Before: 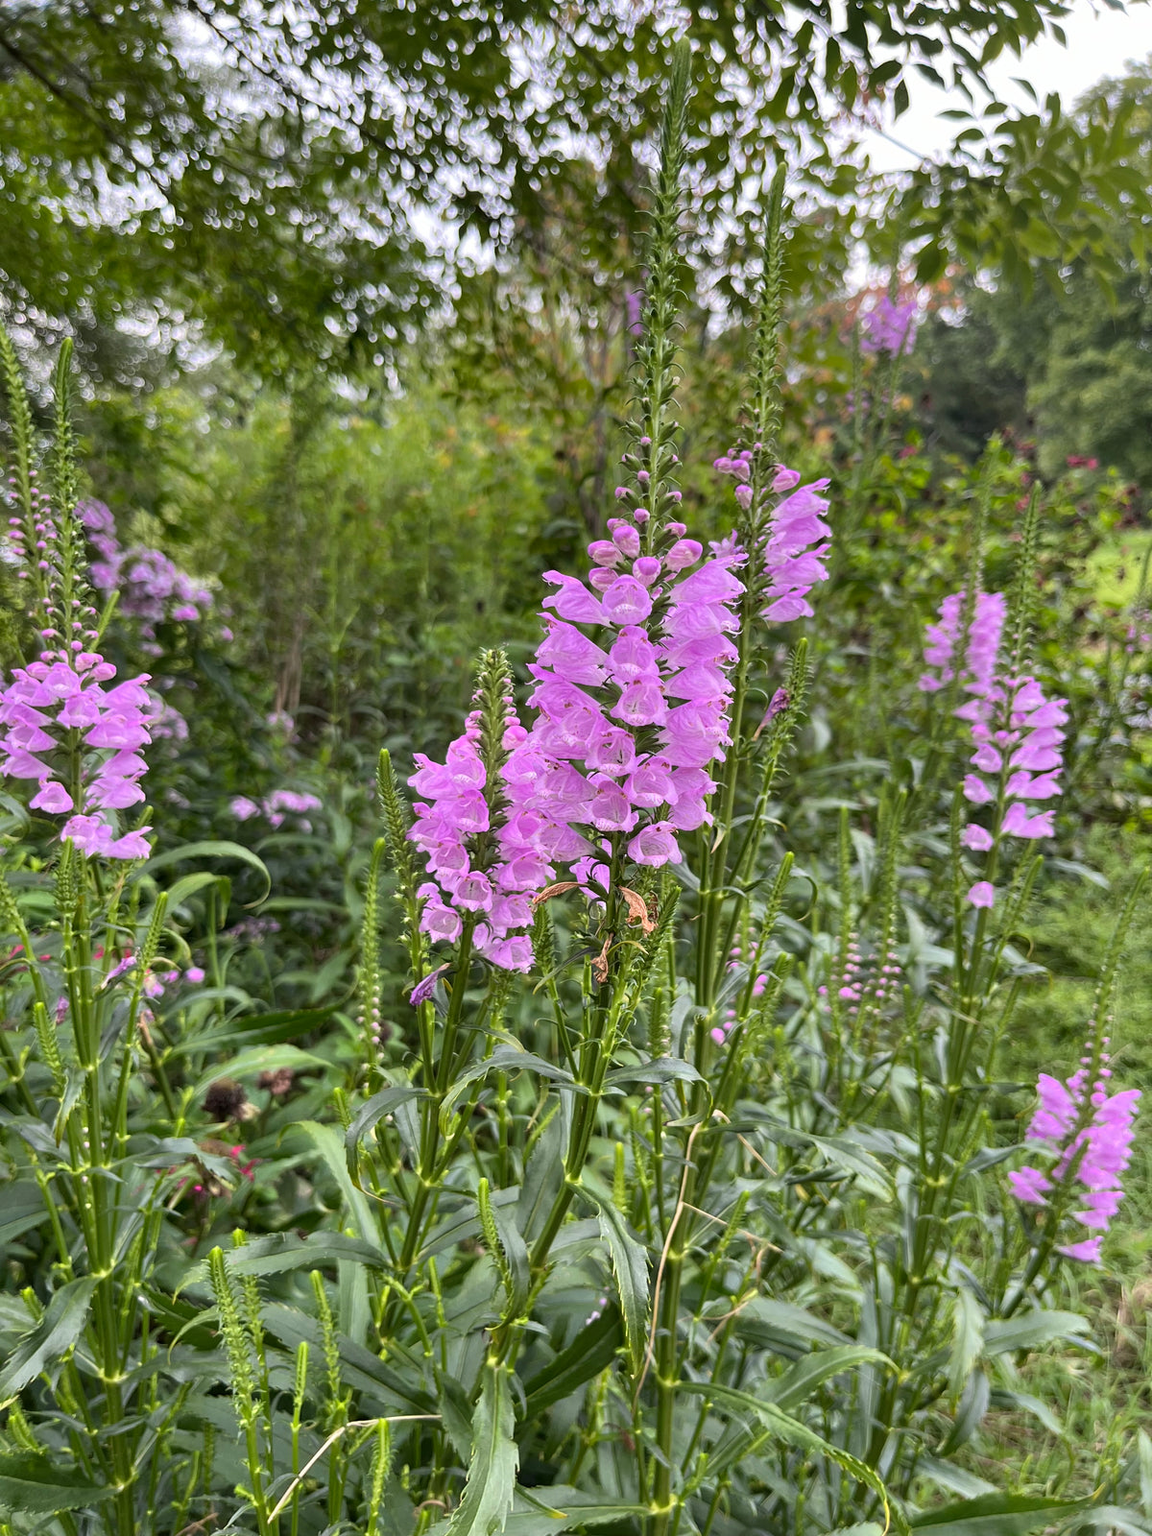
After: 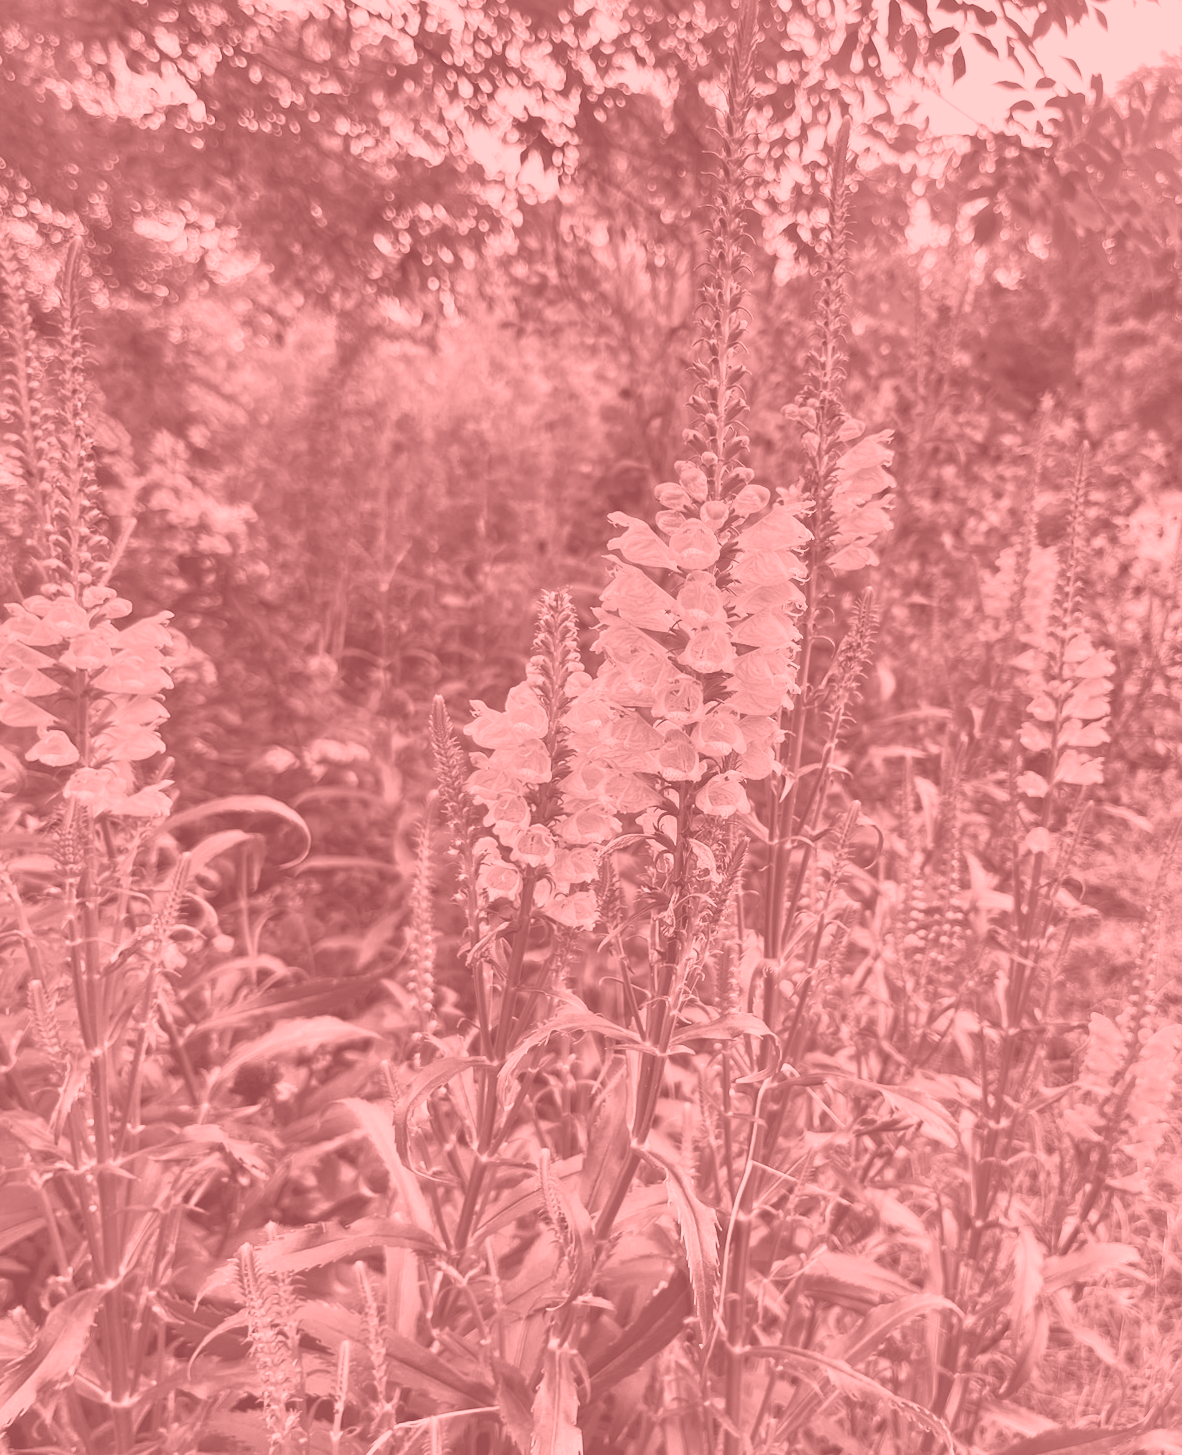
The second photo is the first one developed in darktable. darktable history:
tone equalizer: on, module defaults
shadows and highlights: on, module defaults
color correction: highlights a* 15.46, highlights b* -20.56
contrast brightness saturation: contrast 0.24, brightness 0.09
rotate and perspective: rotation -0.013°, lens shift (vertical) -0.027, lens shift (horizontal) 0.178, crop left 0.016, crop right 0.989, crop top 0.082, crop bottom 0.918
color balance rgb: shadows lift › luminance -10%, power › luminance -9%, linear chroma grading › global chroma 10%, global vibrance 10%, contrast 15%, saturation formula JzAzBz (2021)
colorize: saturation 51%, source mix 50.67%, lightness 50.67%
